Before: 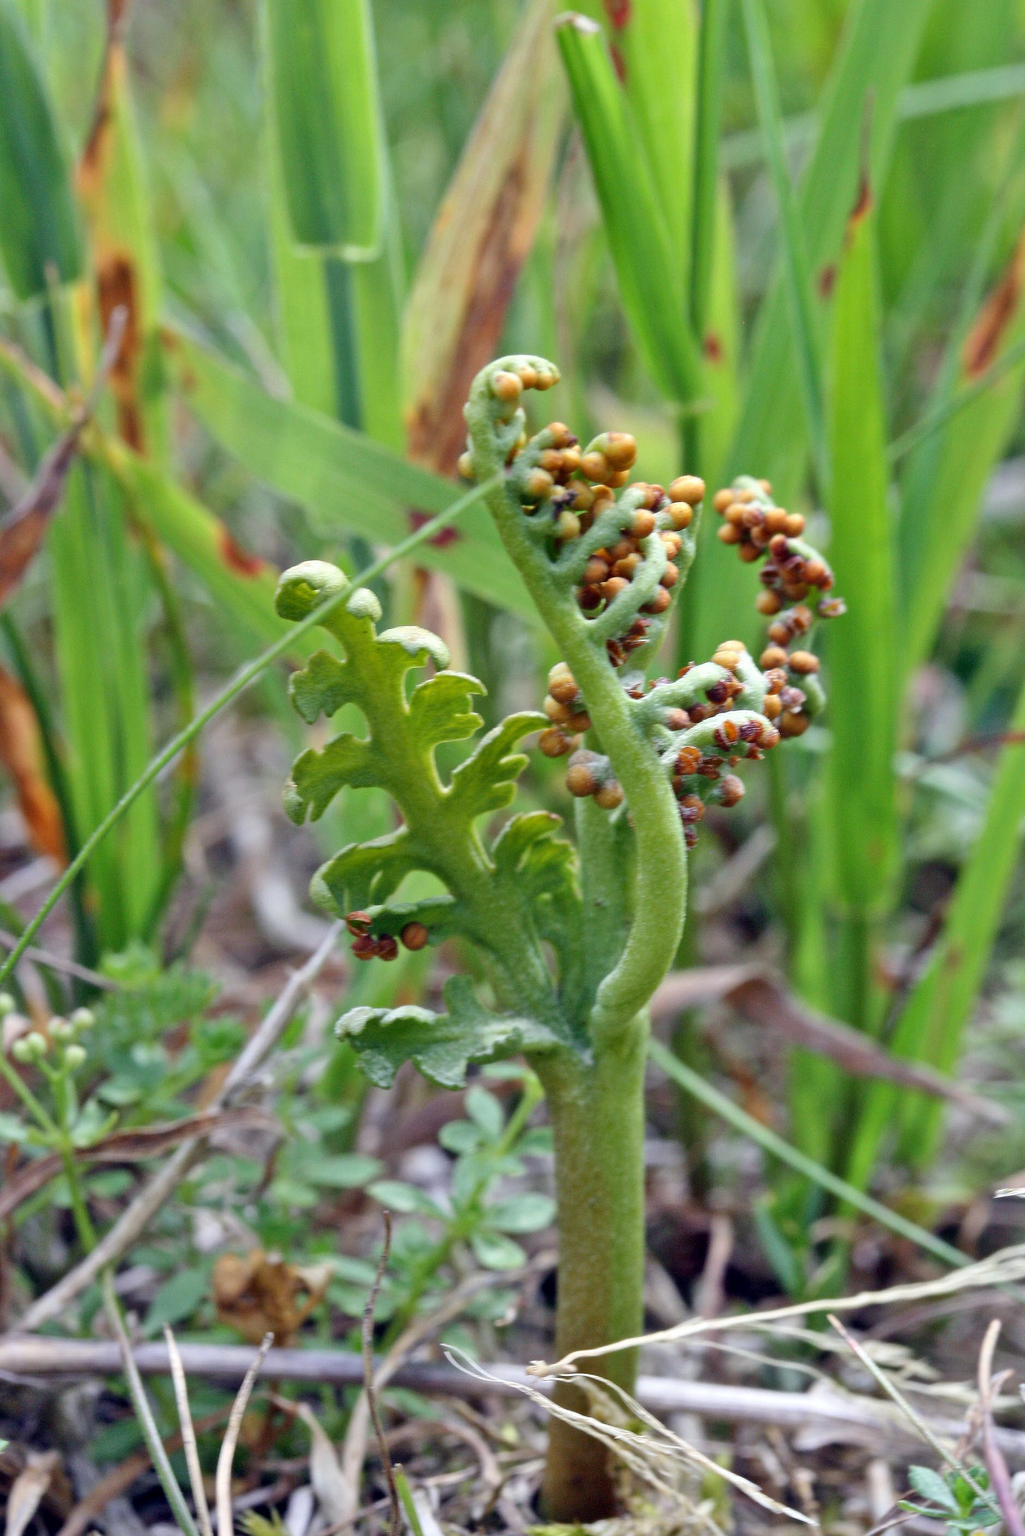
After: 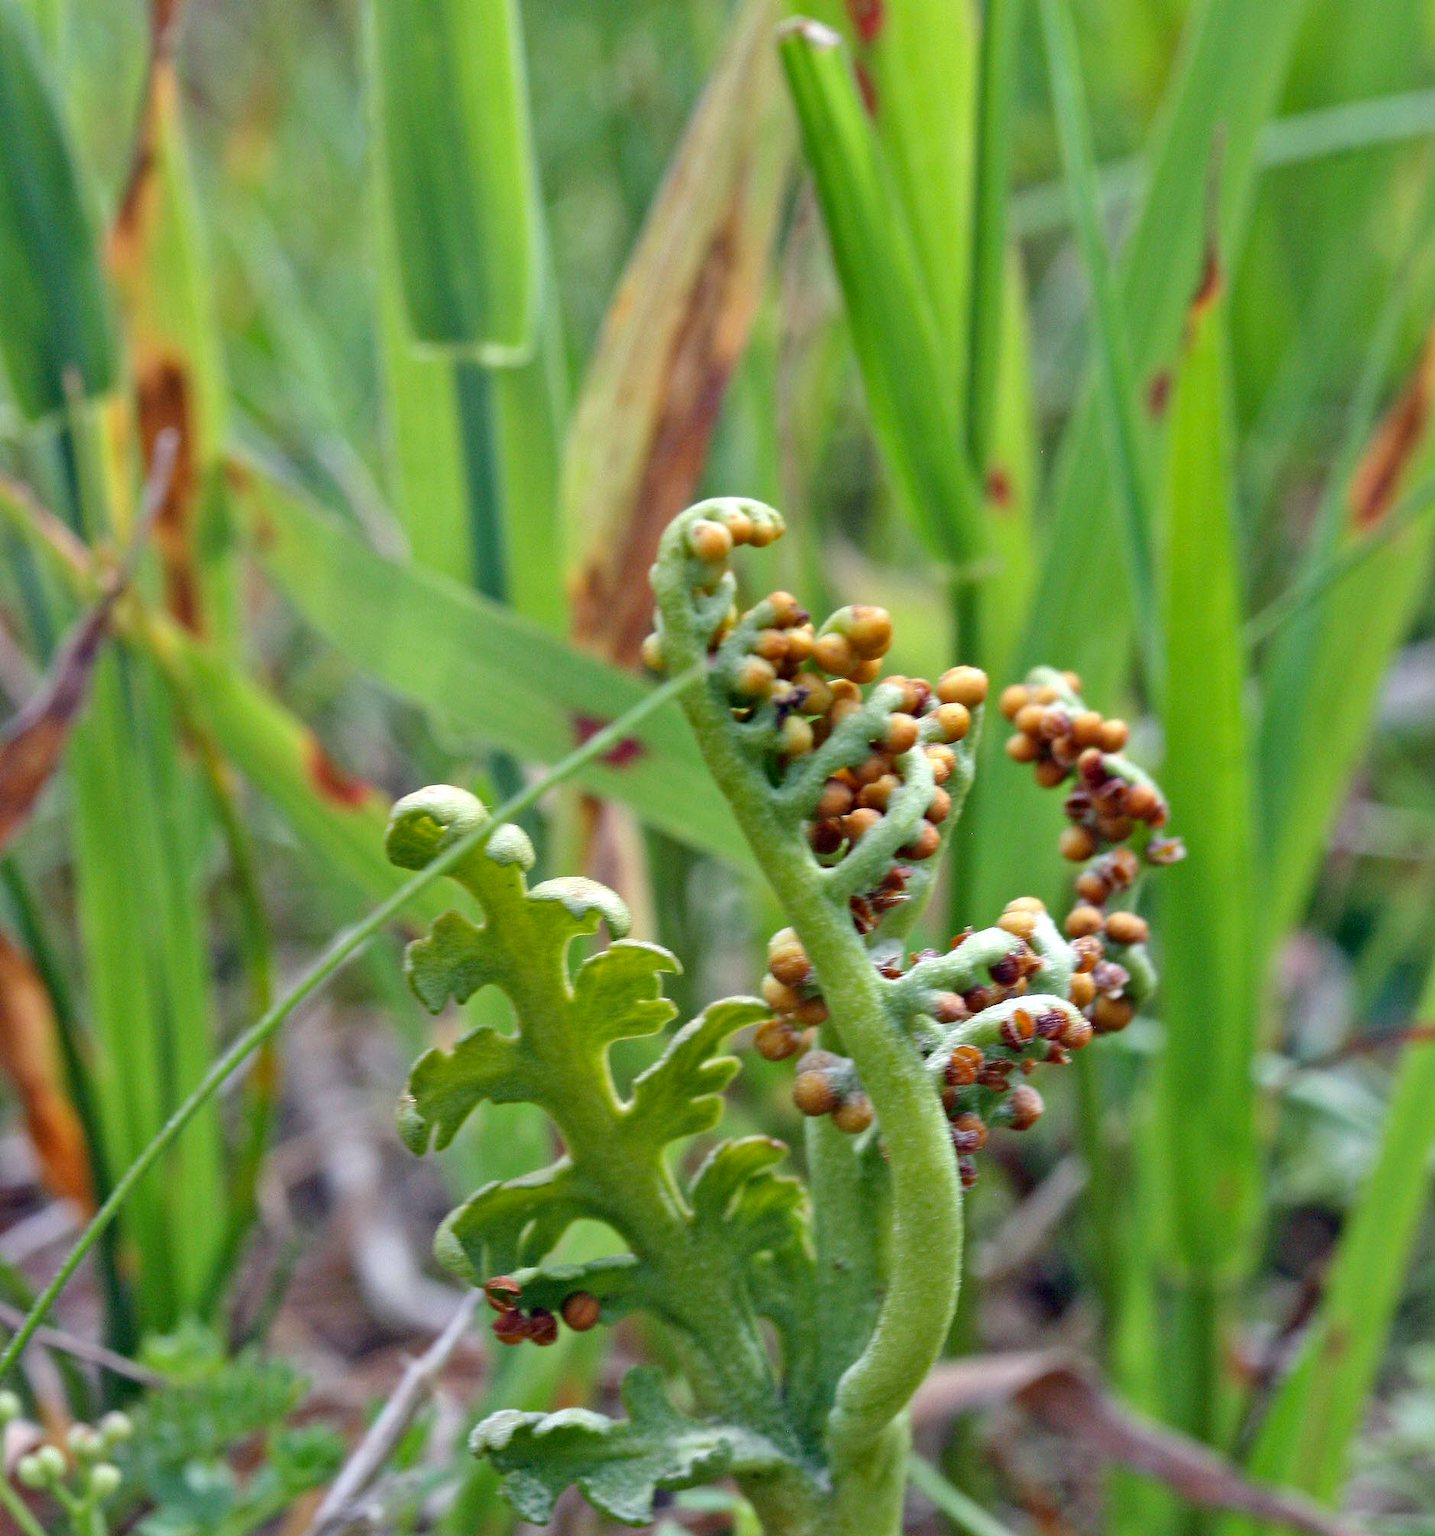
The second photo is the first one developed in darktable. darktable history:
haze removal: compatibility mode true, adaptive false
crop: bottom 28.576%
